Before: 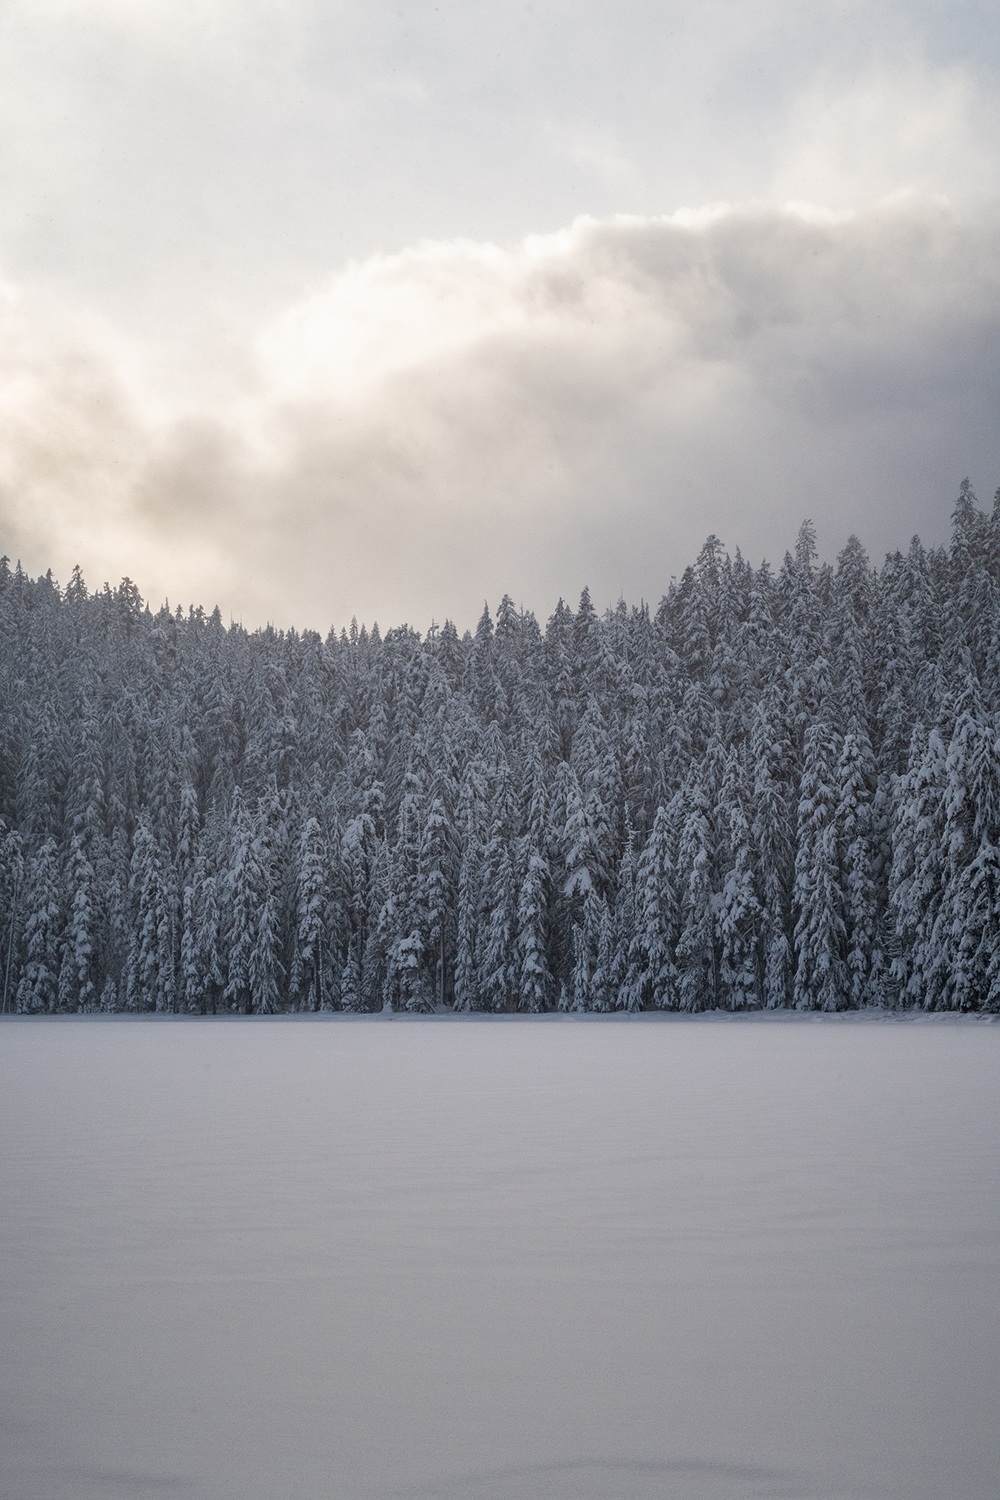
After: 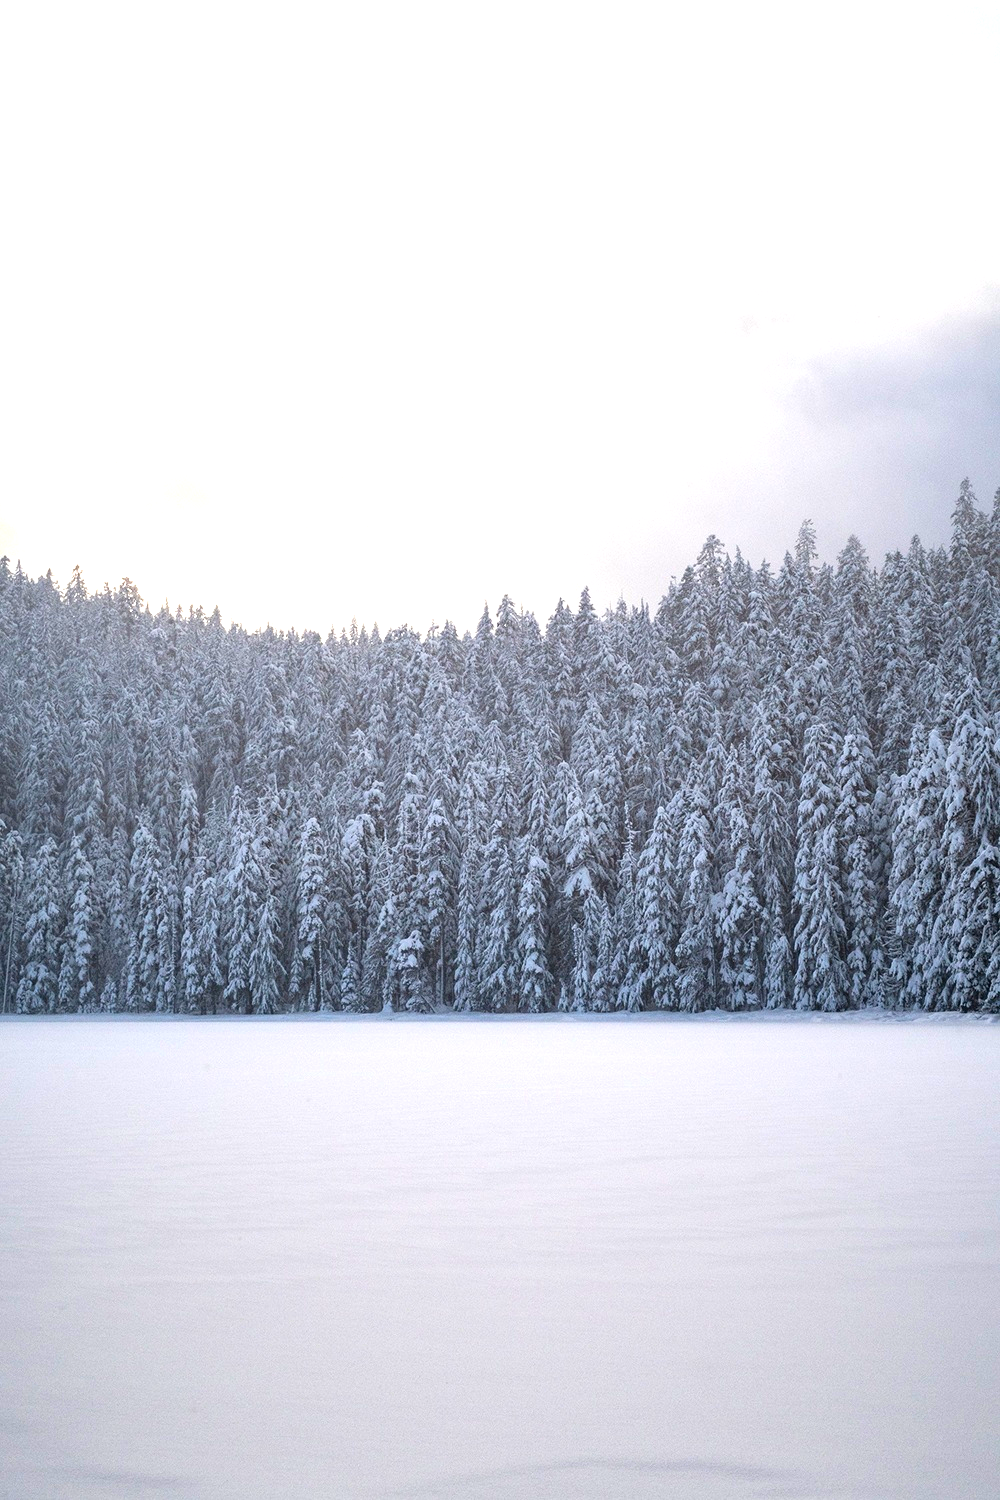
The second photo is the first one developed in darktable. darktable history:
color balance rgb: perceptual saturation grading › global saturation 20%, global vibrance 20%
exposure: black level correction 0, exposure 1.198 EV, compensate exposure bias true, compensate highlight preservation false
contrast brightness saturation: contrast 0.04, saturation 0.07
